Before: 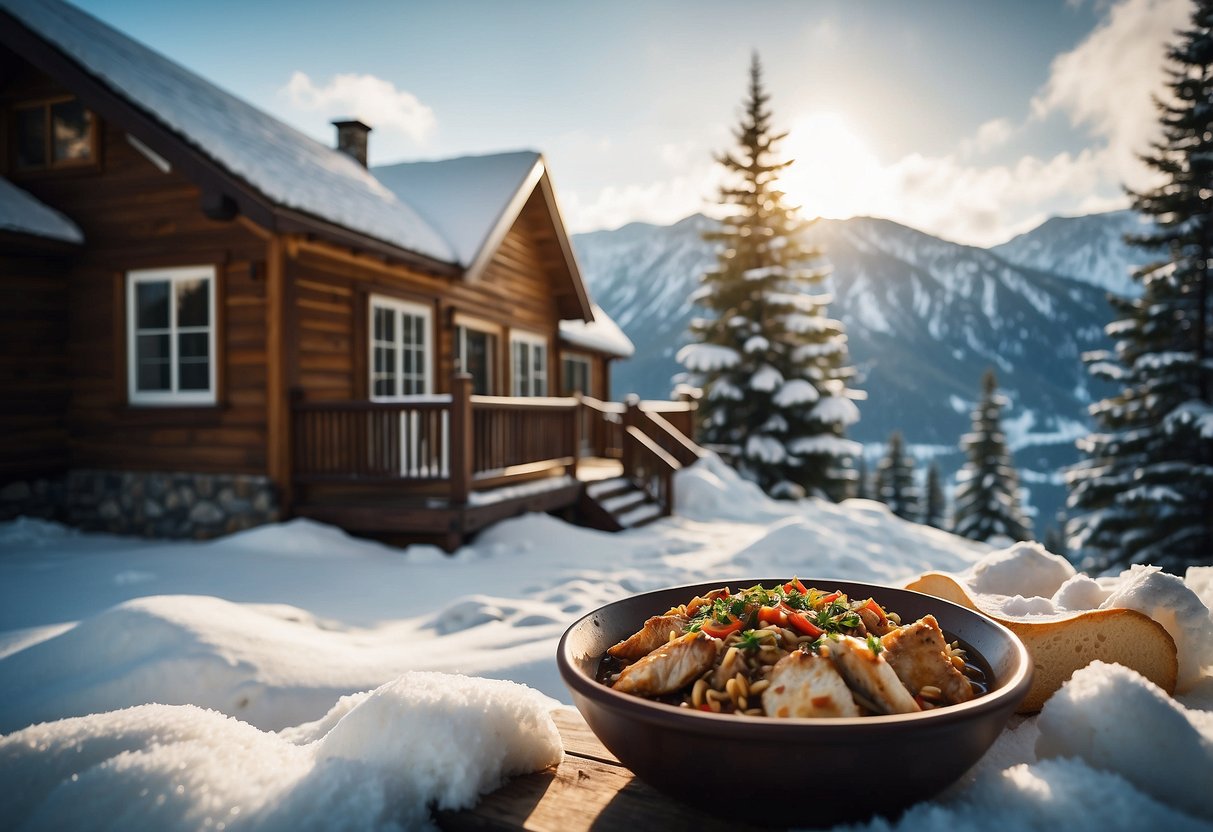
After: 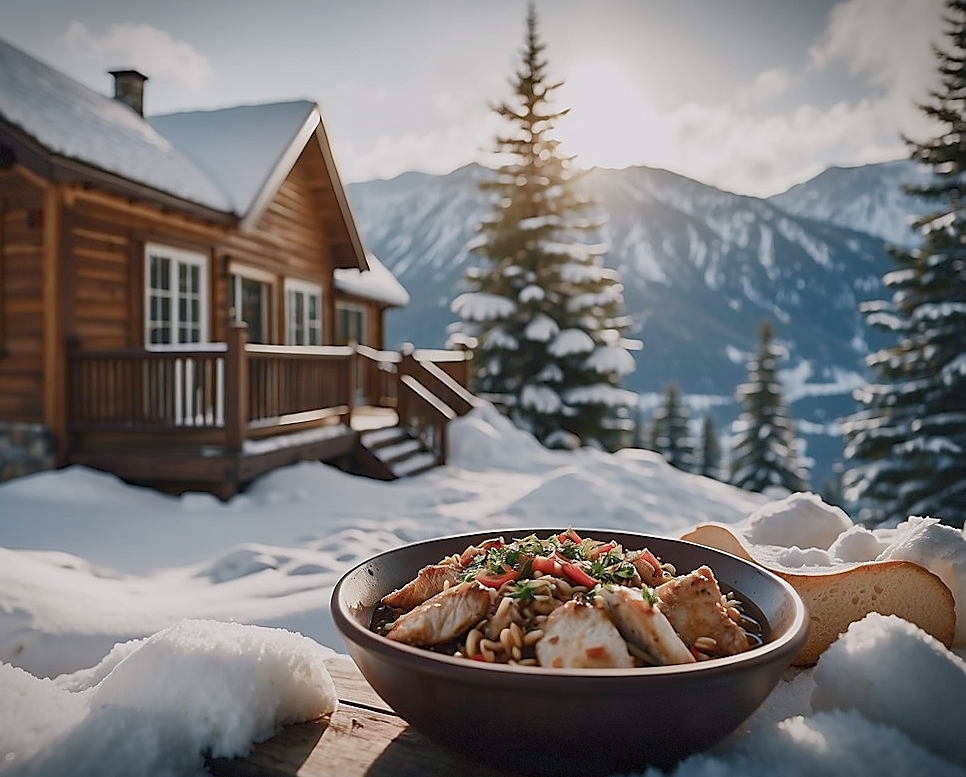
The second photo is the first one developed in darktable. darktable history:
vignetting: fall-off start 100%, brightness -0.406, saturation -0.3, width/height ratio 1.324, dithering 8-bit output, unbound false
crop and rotate: left 17.959%, top 5.771%, right 1.742%
rotate and perspective: rotation 0.192°, lens shift (horizontal) -0.015, crop left 0.005, crop right 0.996, crop top 0.006, crop bottom 0.99
sharpen: radius 1.4, amount 1.25, threshold 0.7
levels: mode automatic
white balance: red 1.004, blue 1.024
color balance rgb: shadows lift › chroma 1%, shadows lift › hue 113°, highlights gain › chroma 0.2%, highlights gain › hue 333°, perceptual saturation grading › global saturation 20%, perceptual saturation grading › highlights -50%, perceptual saturation grading › shadows 25%, contrast -20%
color balance: input saturation 100.43%, contrast fulcrum 14.22%, output saturation 70.41%
